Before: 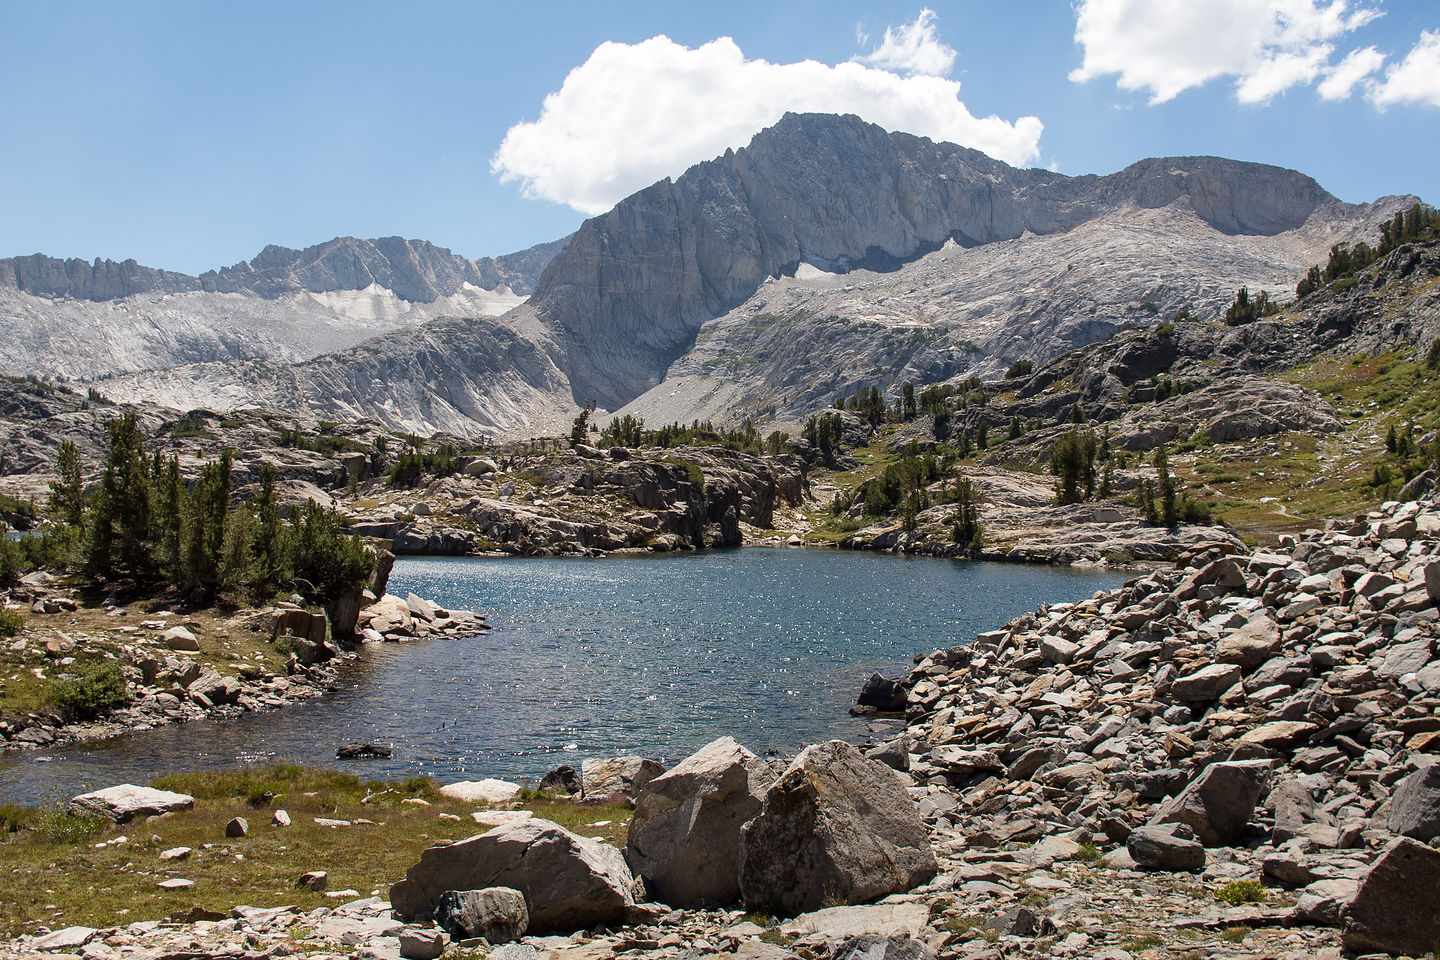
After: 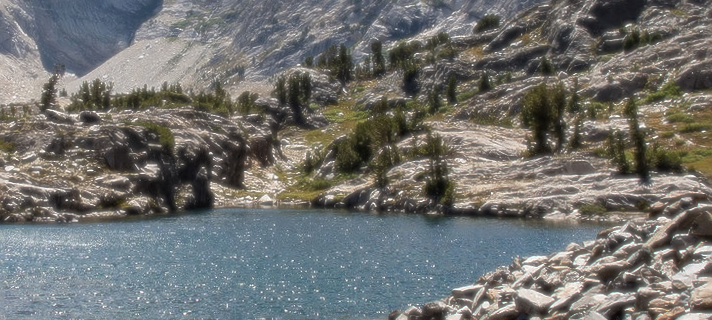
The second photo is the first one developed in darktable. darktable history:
rotate and perspective: rotation -1.42°, crop left 0.016, crop right 0.984, crop top 0.035, crop bottom 0.965
crop: left 36.607%, top 34.735%, right 13.146%, bottom 30.611%
sharpen: on, module defaults
soften: size 8.67%, mix 49%
